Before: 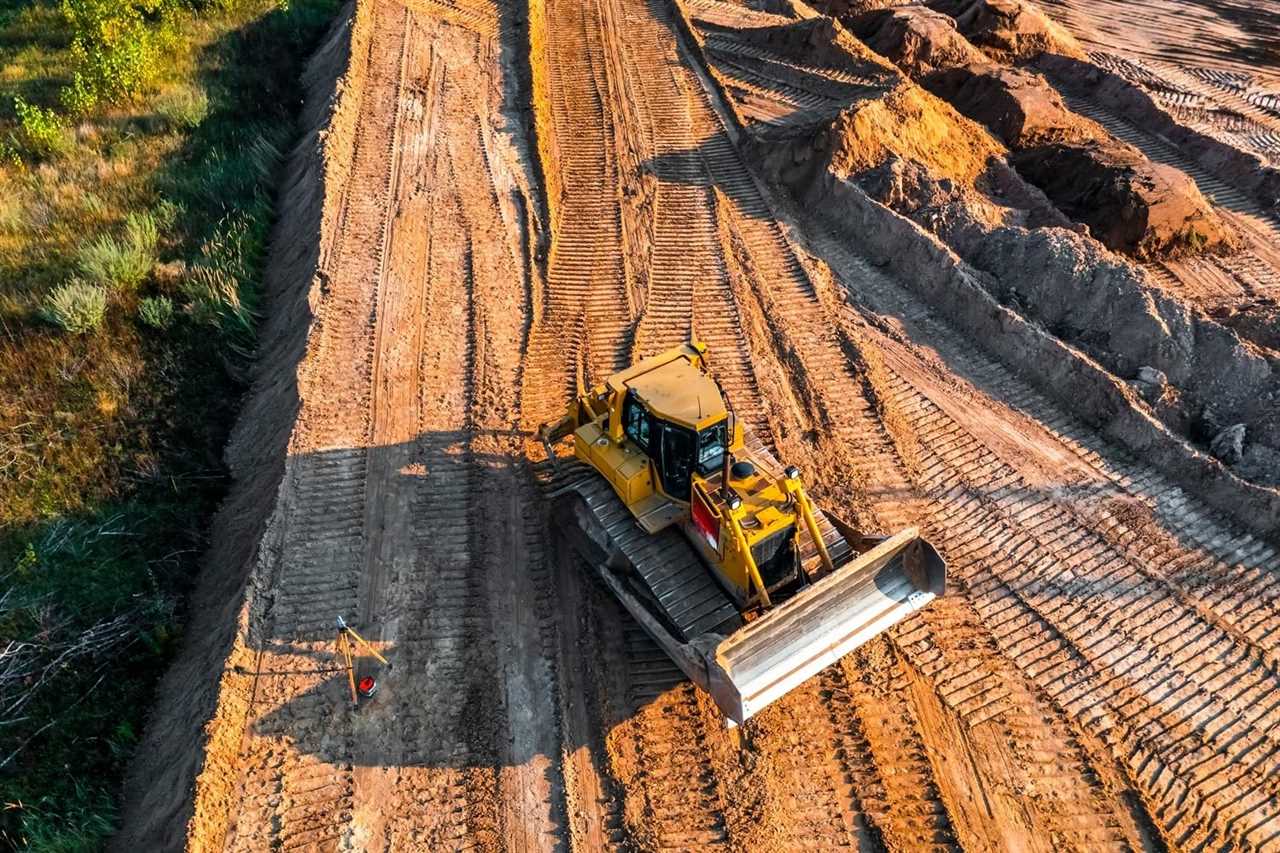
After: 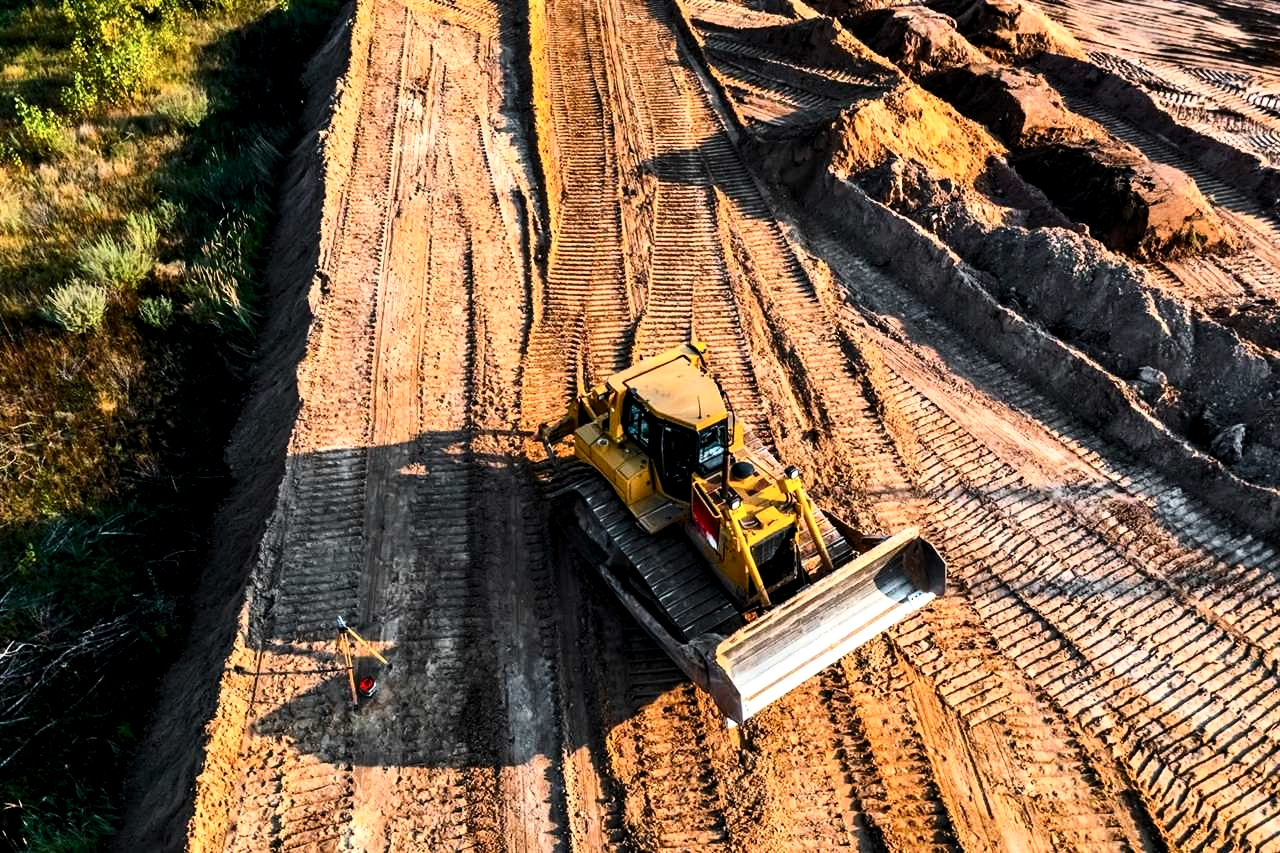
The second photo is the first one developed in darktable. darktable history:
levels: levels [0.031, 0.5, 0.969]
contrast brightness saturation: contrast 0.28
